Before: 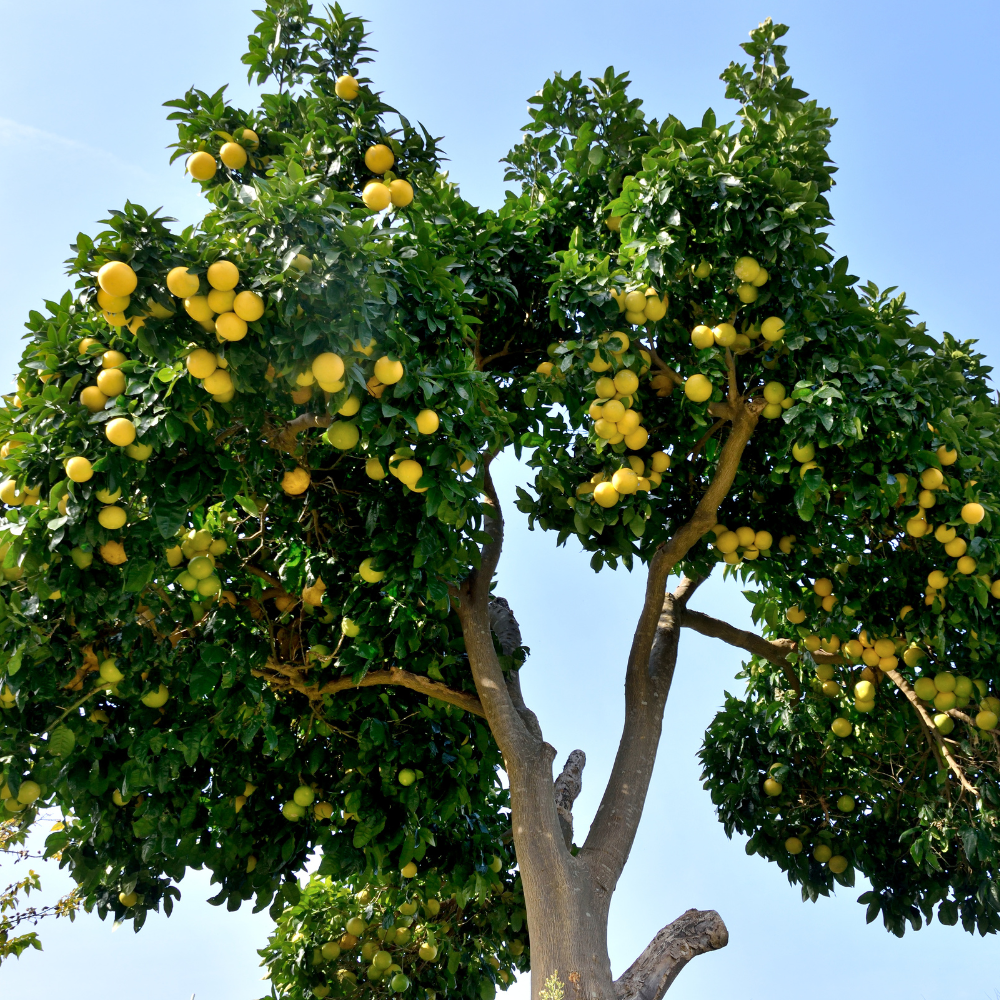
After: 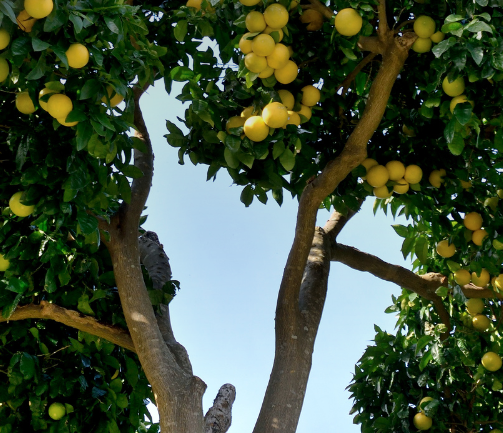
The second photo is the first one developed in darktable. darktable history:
graduated density: on, module defaults
crop: left 35.03%, top 36.625%, right 14.663%, bottom 20.057%
